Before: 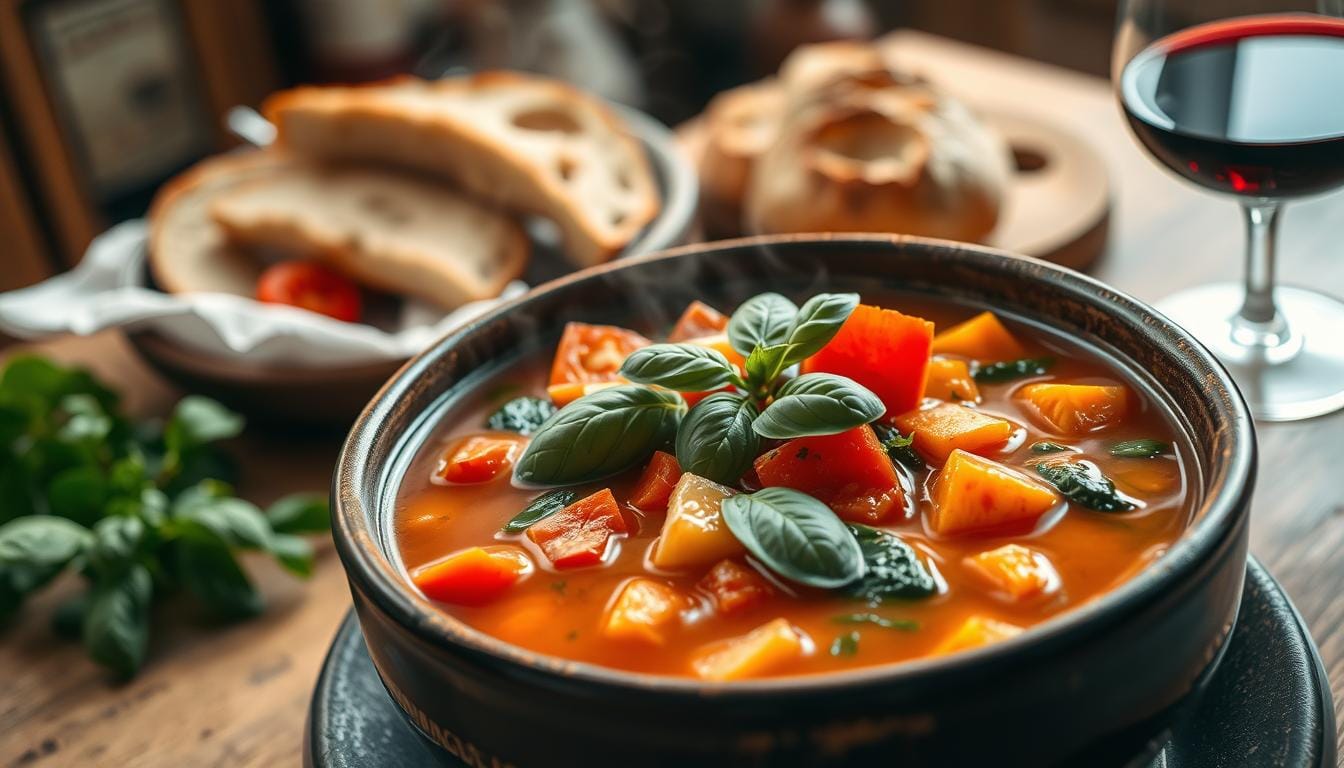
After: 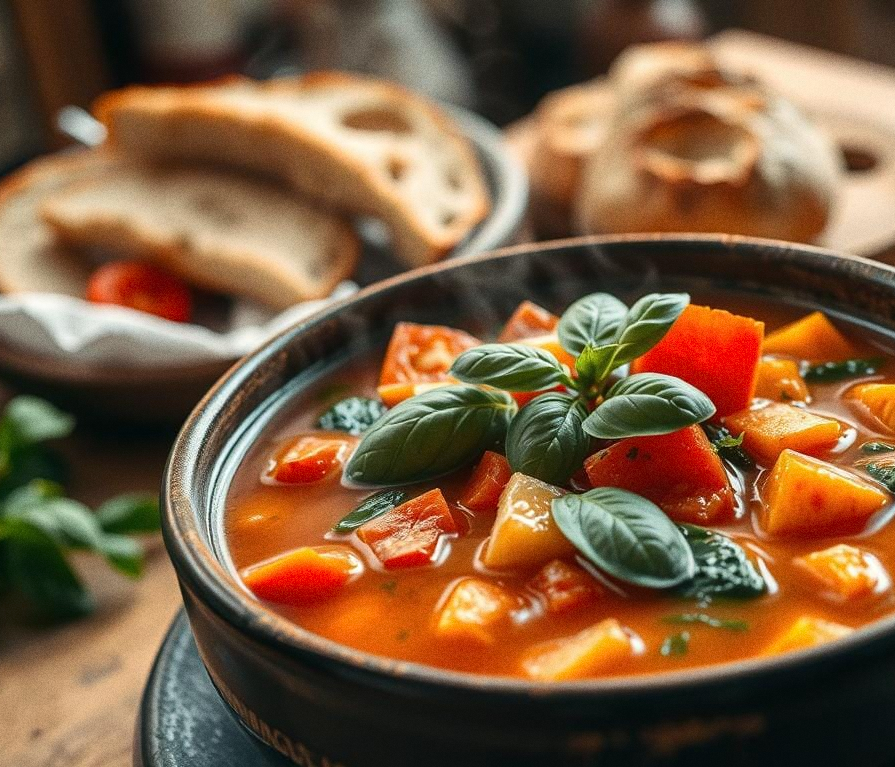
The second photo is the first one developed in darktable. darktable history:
exposure: compensate highlight preservation false
crop and rotate: left 12.673%, right 20.66%
grain: on, module defaults
